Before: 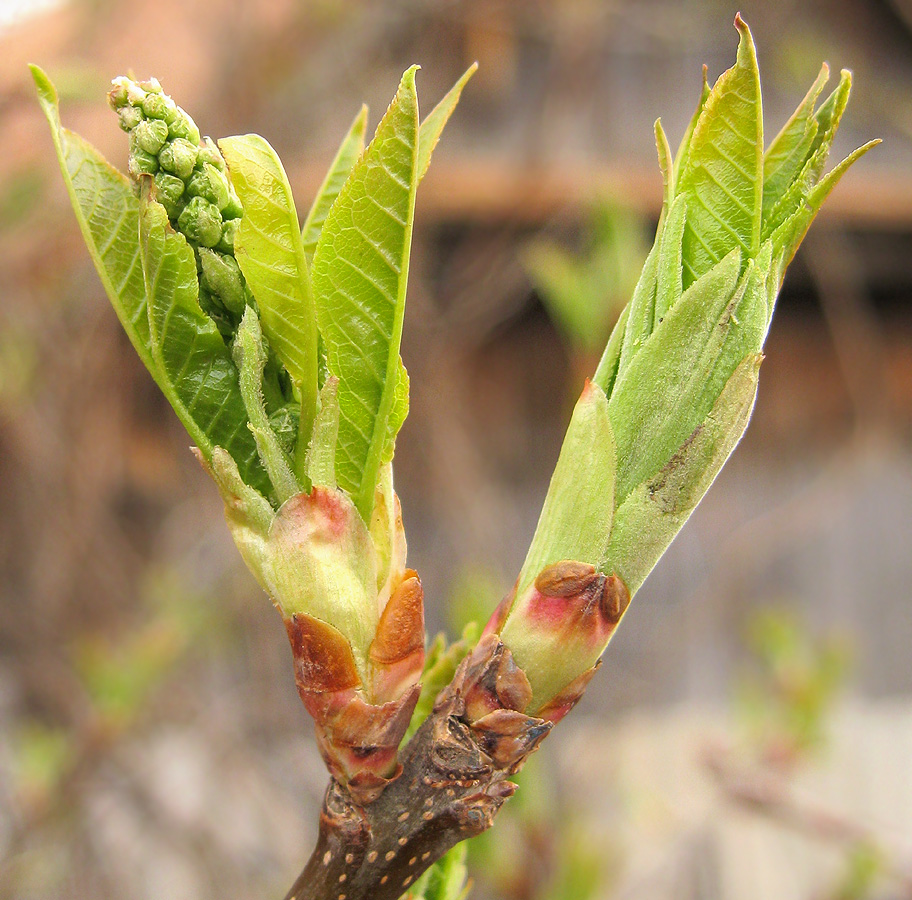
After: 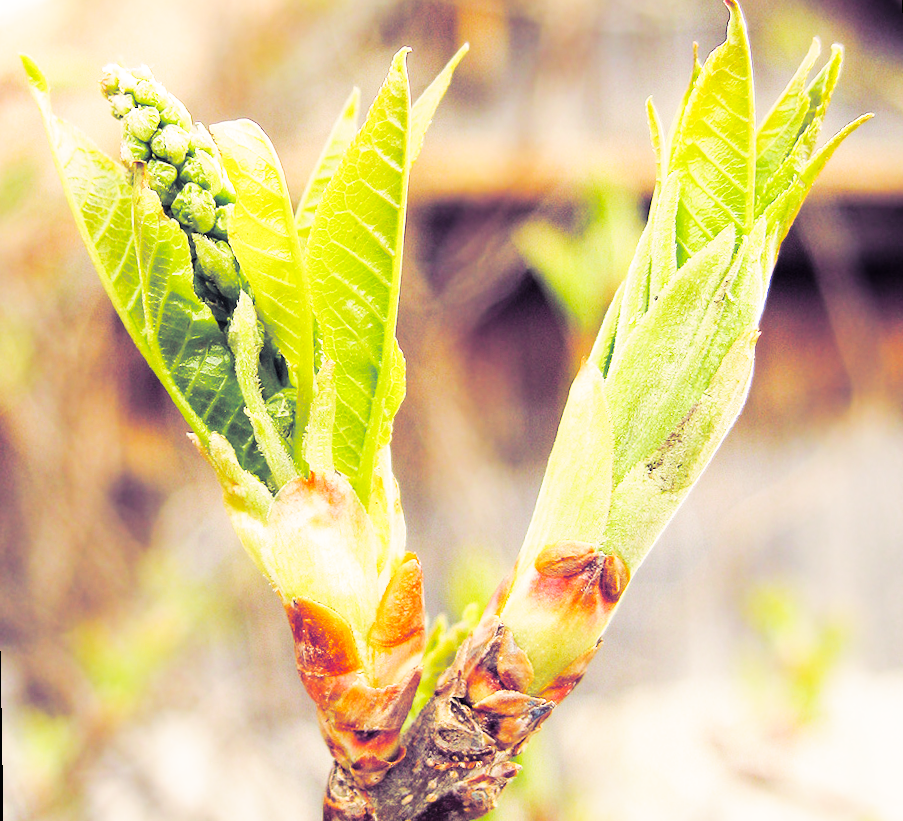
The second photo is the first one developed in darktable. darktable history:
rotate and perspective: rotation -1°, crop left 0.011, crop right 0.989, crop top 0.025, crop bottom 0.975
crop: top 0.448%, right 0.264%, bottom 5.045%
split-toning: shadows › hue 255.6°, shadows › saturation 0.66, highlights › hue 43.2°, highlights › saturation 0.68, balance -50.1
base curve: curves: ch0 [(0, 0) (0.007, 0.004) (0.027, 0.03) (0.046, 0.07) (0.207, 0.54) (0.442, 0.872) (0.673, 0.972) (1, 1)], preserve colors none
